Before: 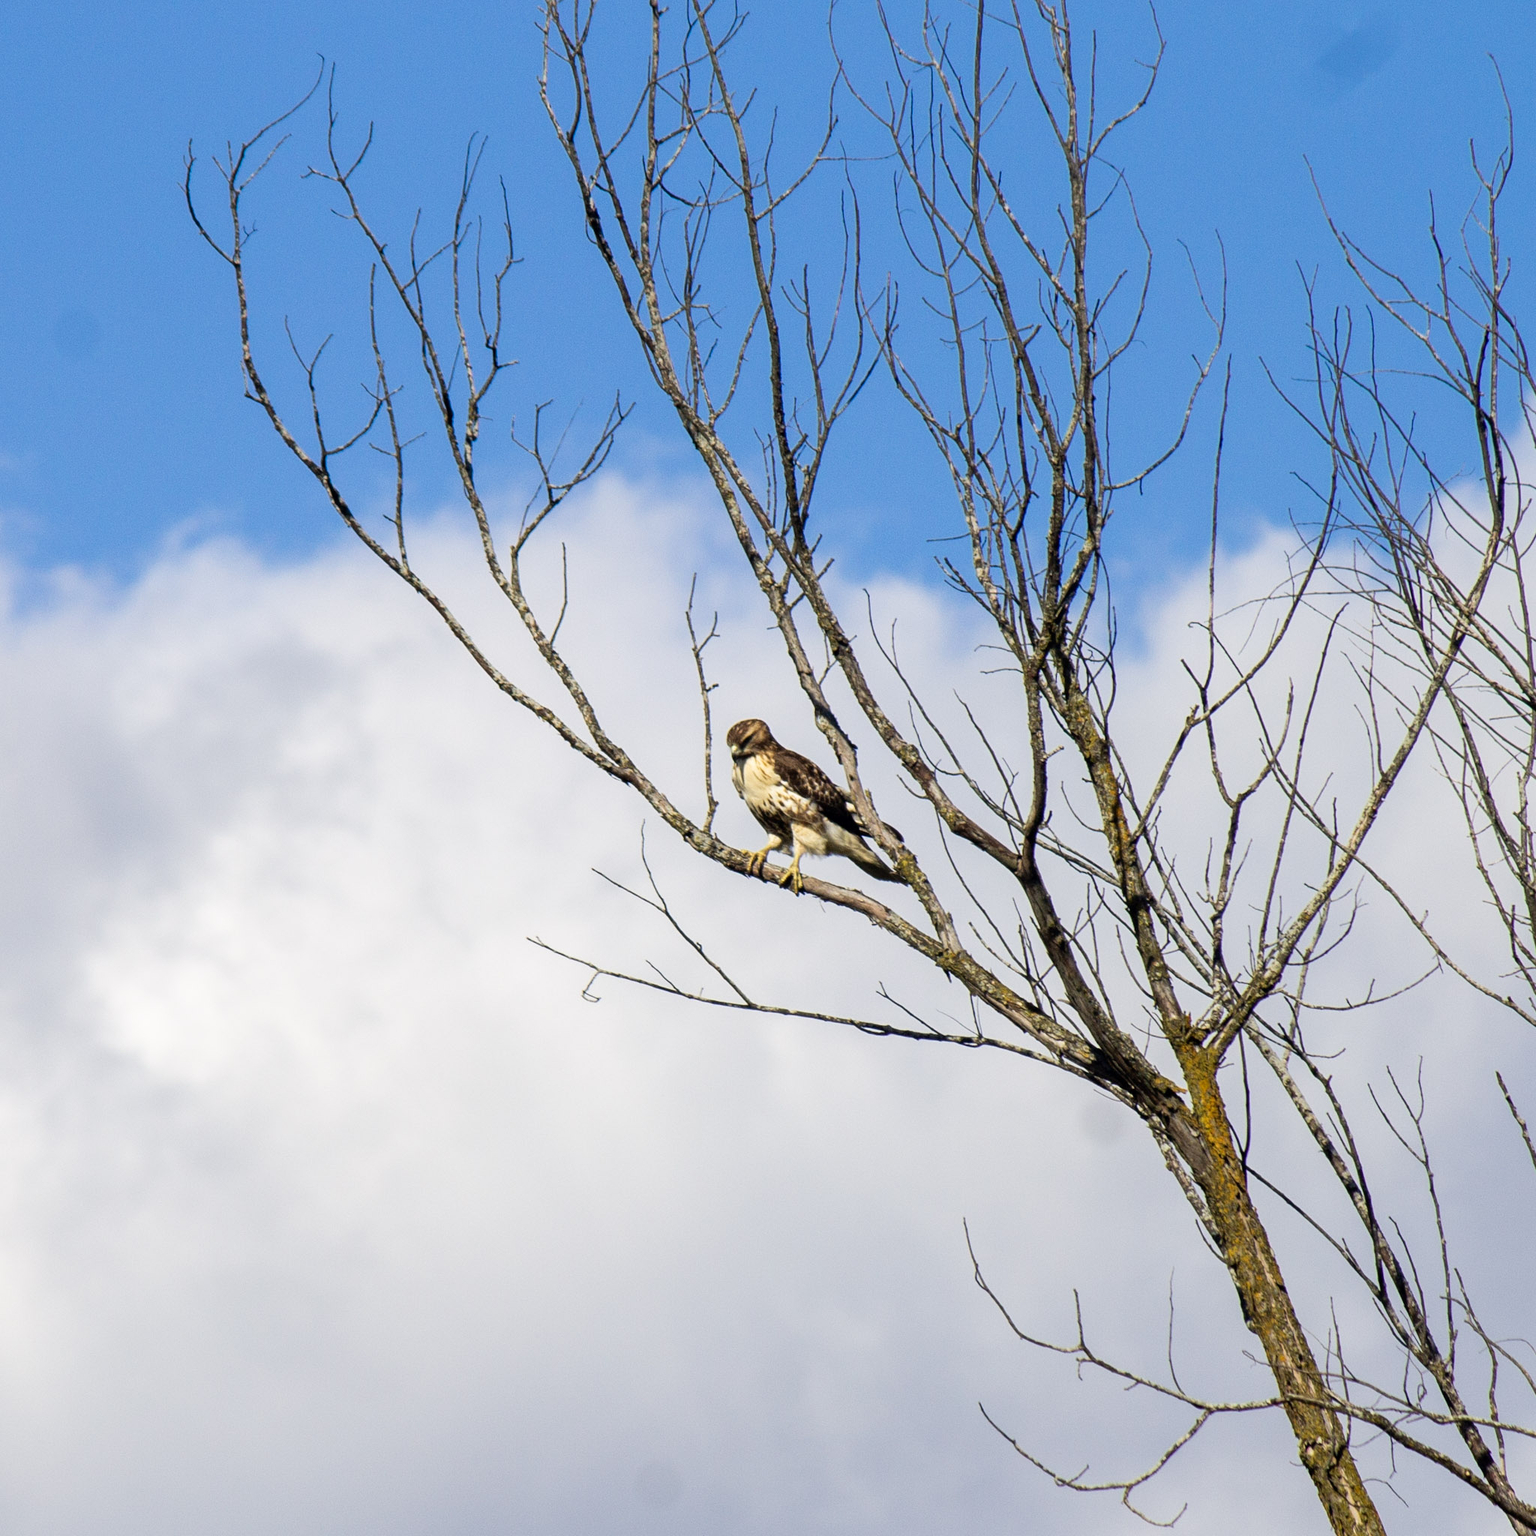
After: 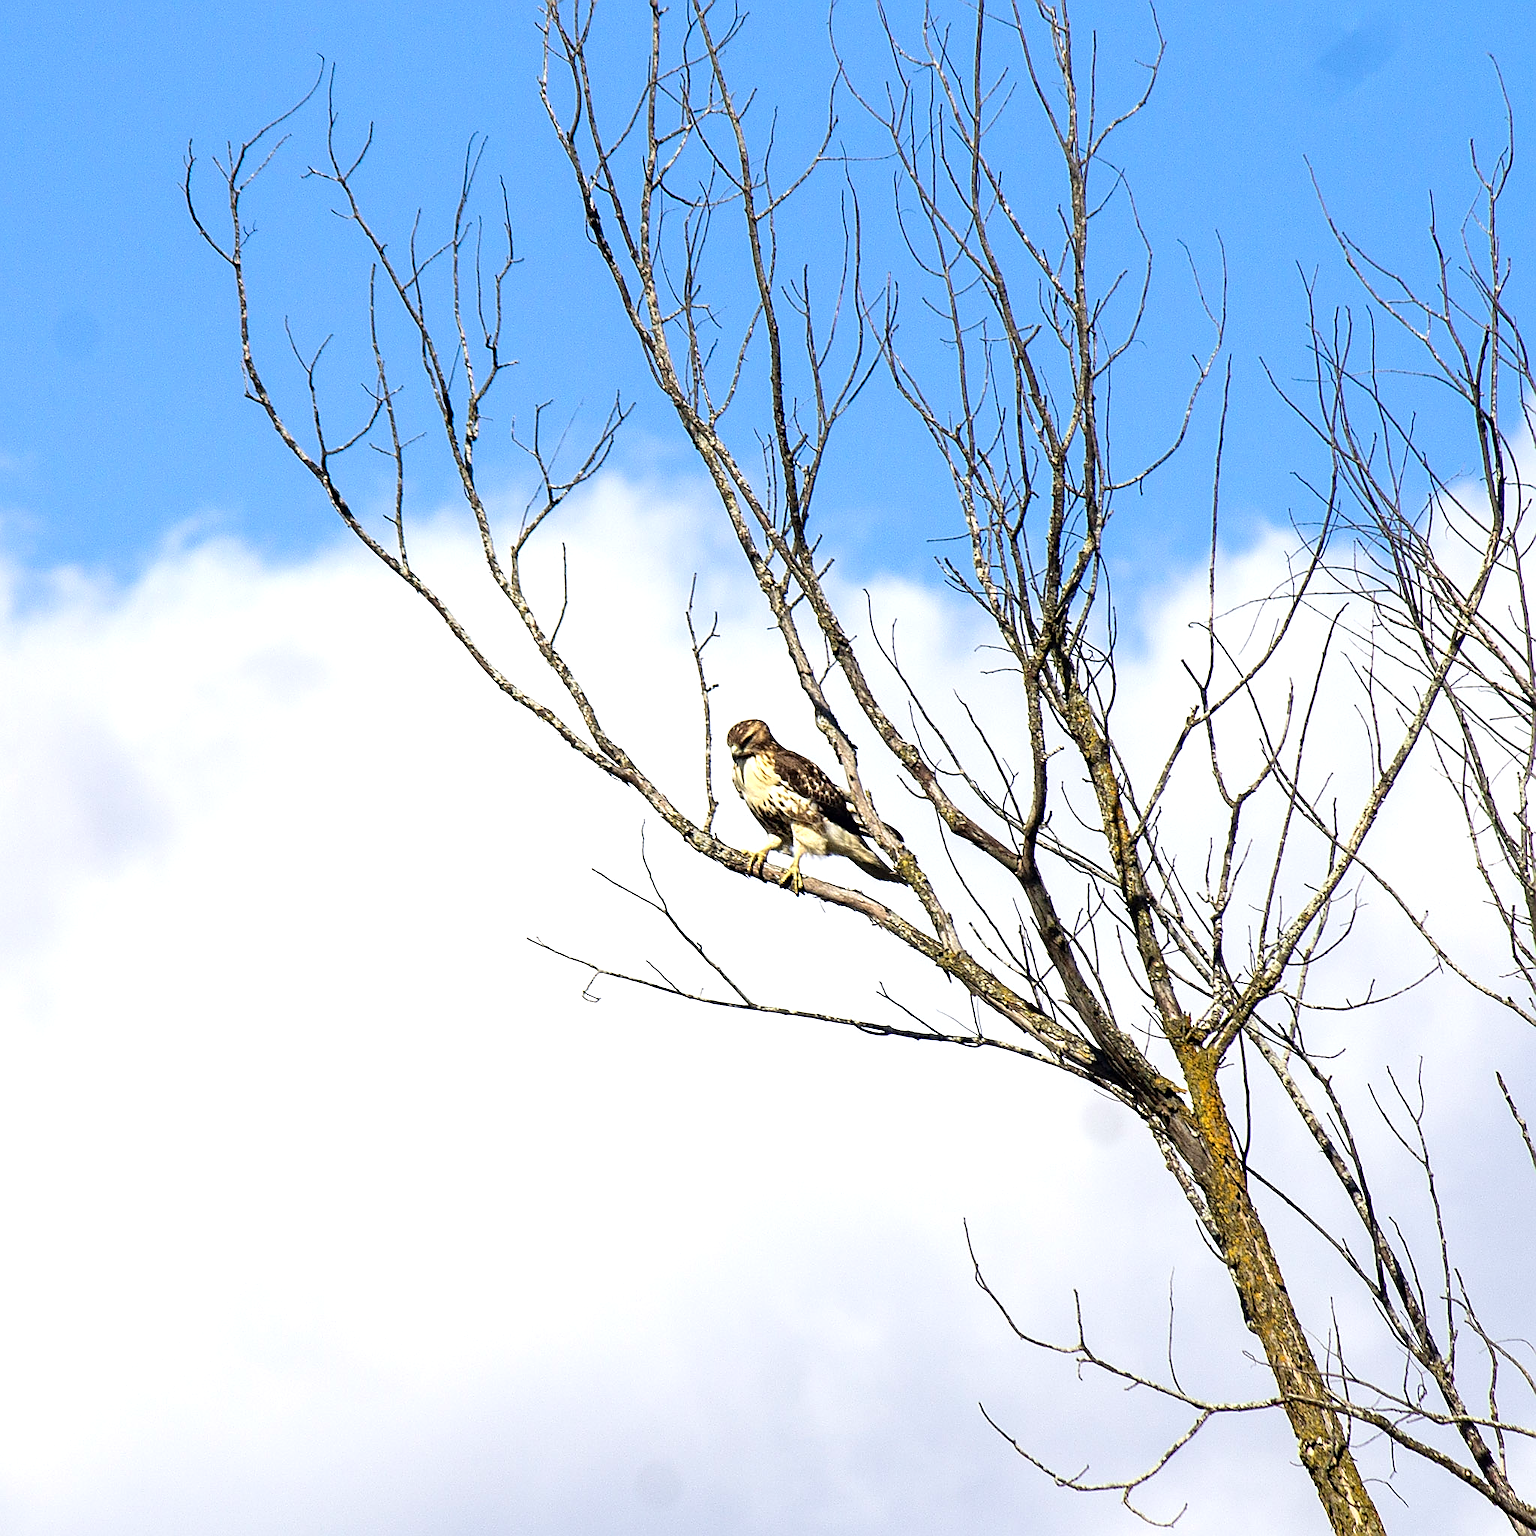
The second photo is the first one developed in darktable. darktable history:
tone equalizer: on, module defaults
sharpen: radius 1.384, amount 1.258, threshold 0.781
exposure: exposure 0.639 EV, compensate highlight preservation false
